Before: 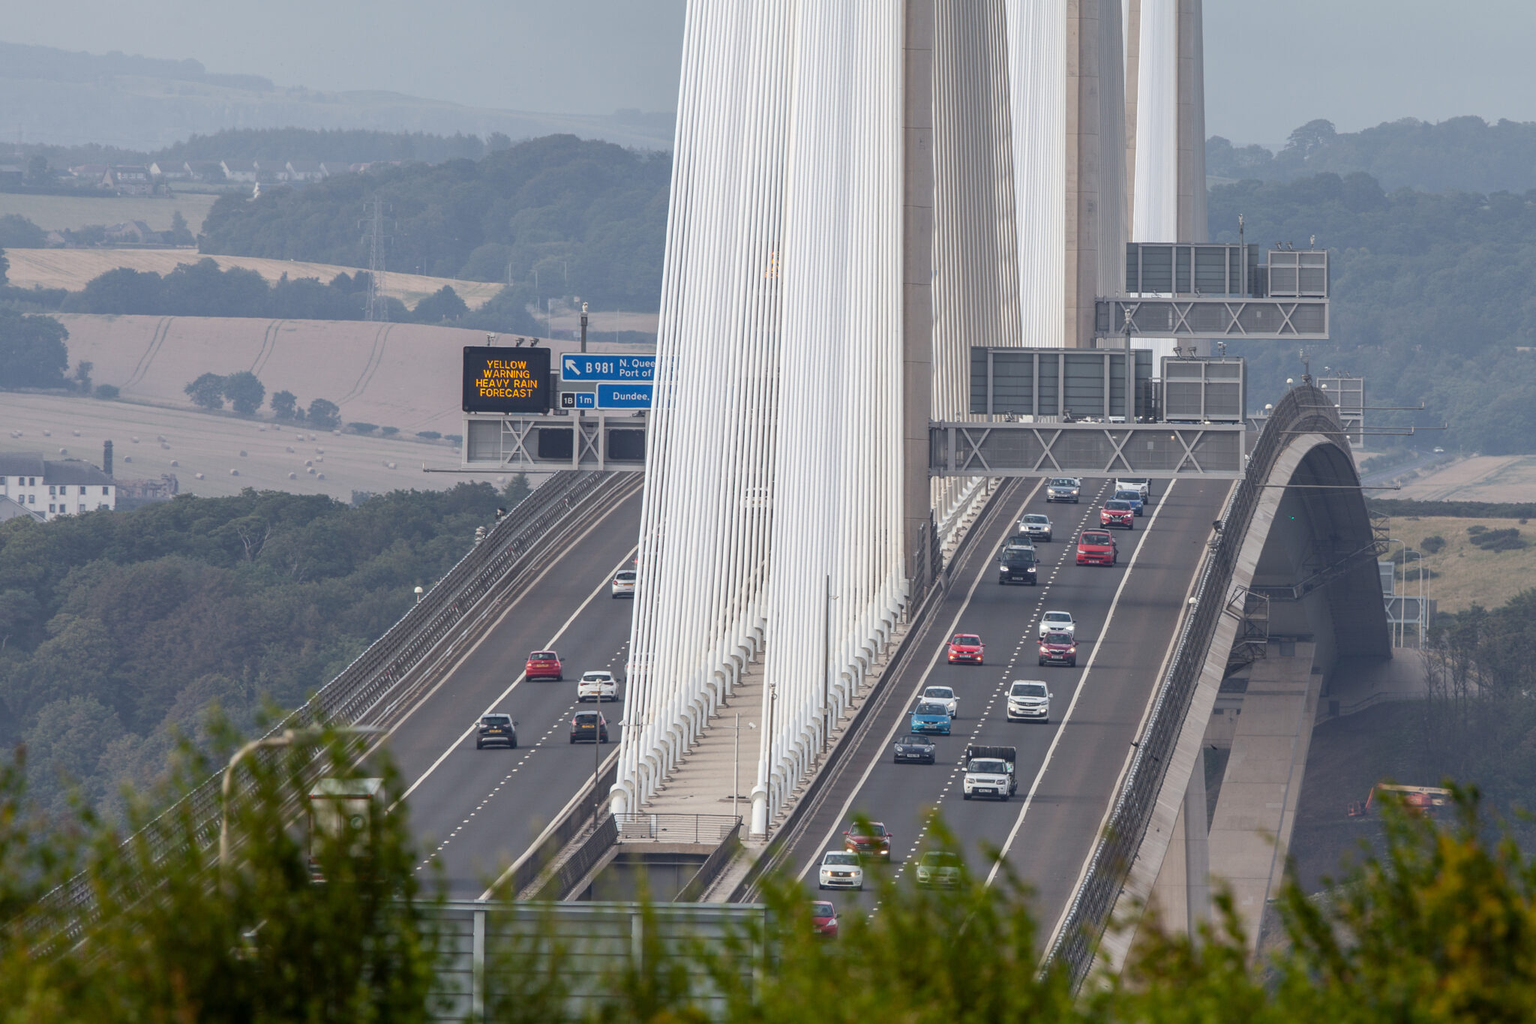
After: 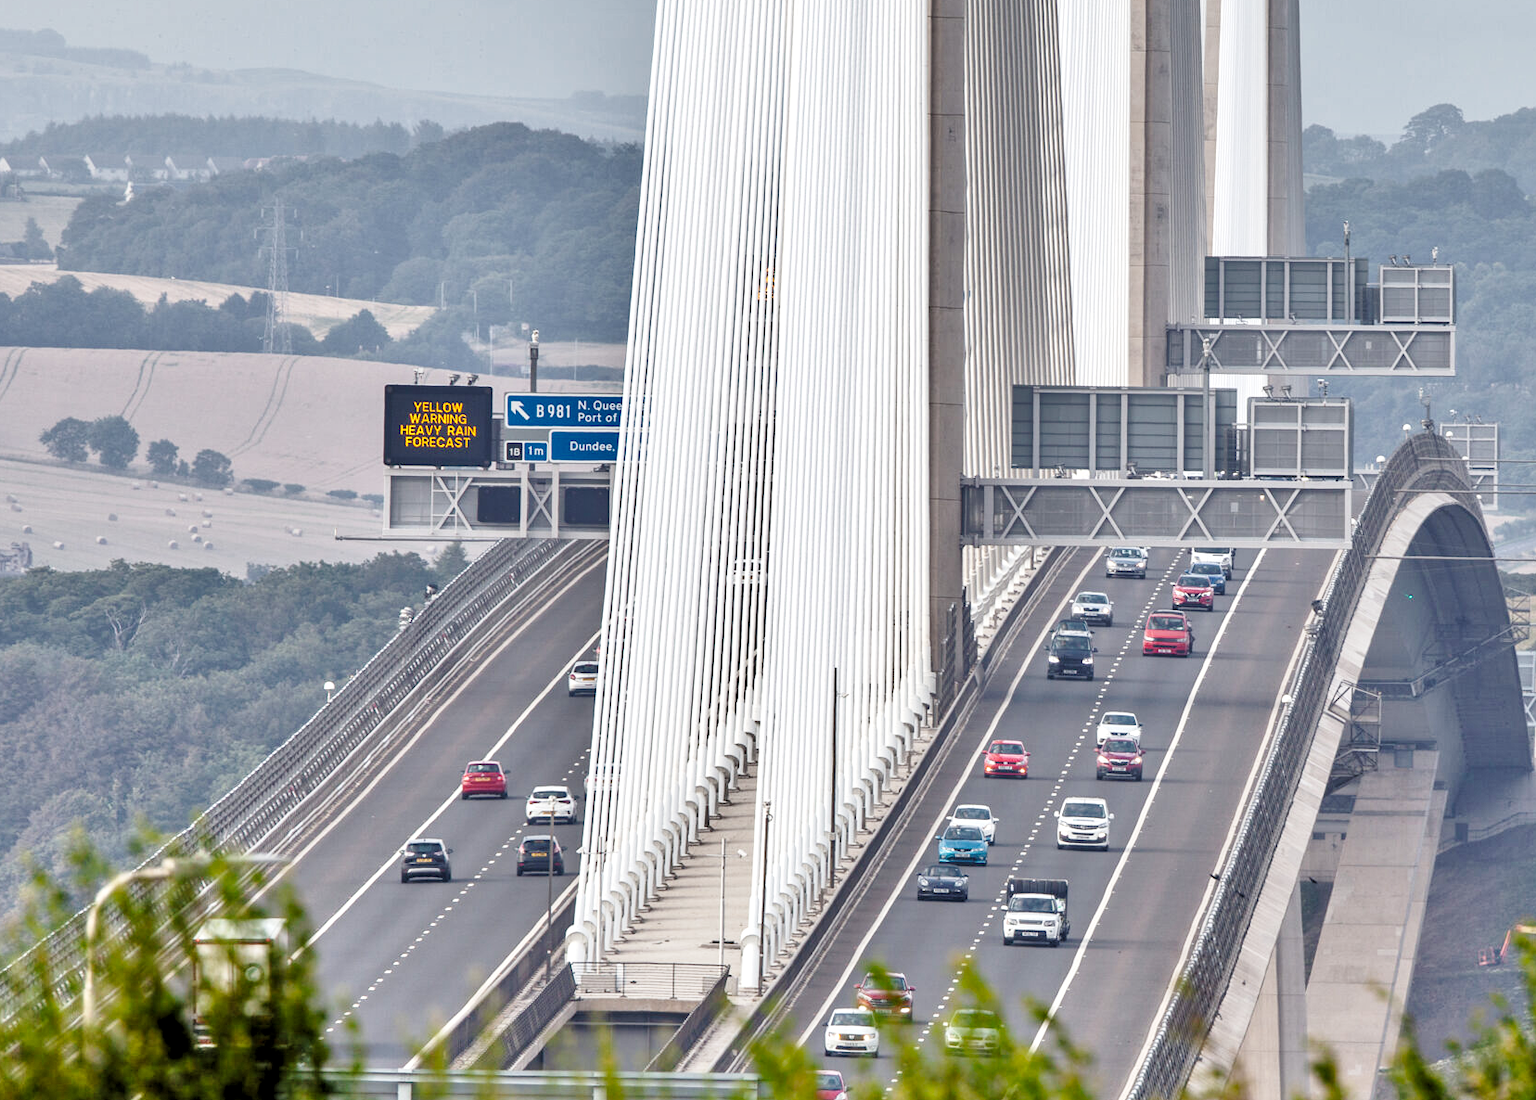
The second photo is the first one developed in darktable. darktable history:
exposure: black level correction 0, exposure 0.7 EV, compensate exposure bias true, compensate highlight preservation false
crop: left 9.929%, top 3.475%, right 9.188%, bottom 9.529%
levels: levels [0.116, 0.574, 1]
base curve: curves: ch0 [(0, 0) (0.032, 0.025) (0.121, 0.166) (0.206, 0.329) (0.605, 0.79) (1, 1)], preserve colors none
shadows and highlights: soften with gaussian
tone equalizer: -7 EV 0.15 EV, -6 EV 0.6 EV, -5 EV 1.15 EV, -4 EV 1.33 EV, -3 EV 1.15 EV, -2 EV 0.6 EV, -1 EV 0.15 EV, mask exposure compensation -0.5 EV
contrast brightness saturation: contrast 0.03, brightness -0.04
